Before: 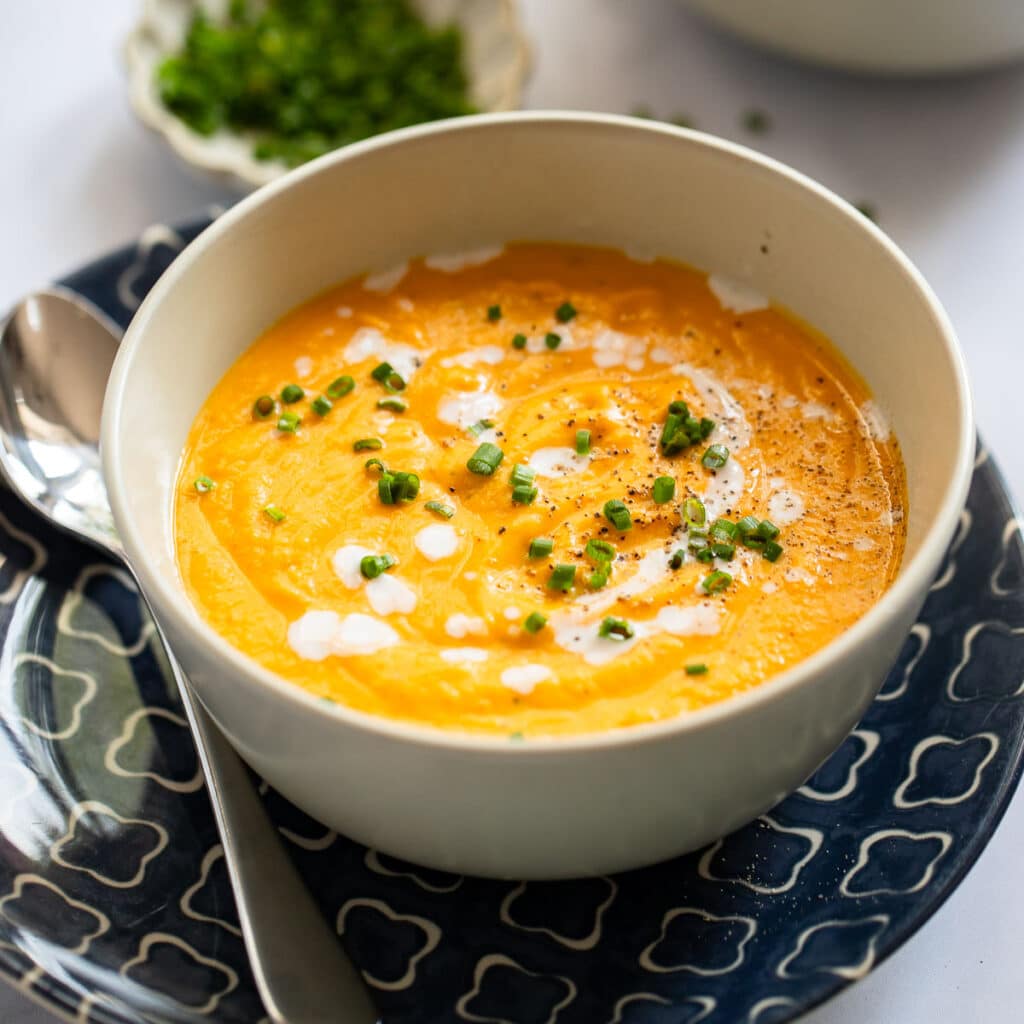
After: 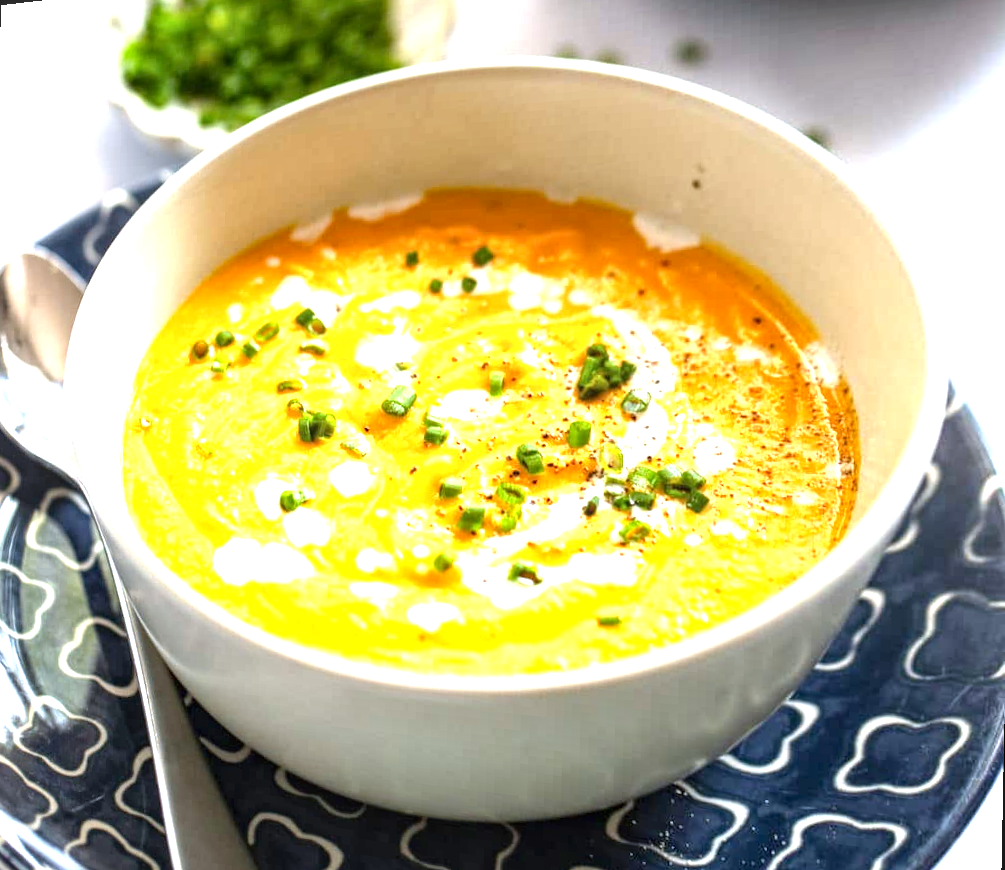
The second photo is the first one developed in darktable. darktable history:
rotate and perspective: rotation 1.69°, lens shift (vertical) -0.023, lens shift (horizontal) -0.291, crop left 0.025, crop right 0.988, crop top 0.092, crop bottom 0.842
local contrast: on, module defaults
white balance: red 0.954, blue 1.079
exposure: black level correction 0.001, exposure 1.398 EV, compensate exposure bias true, compensate highlight preservation false
crop: left 0.434%, top 0.485%, right 0.244%, bottom 0.386%
